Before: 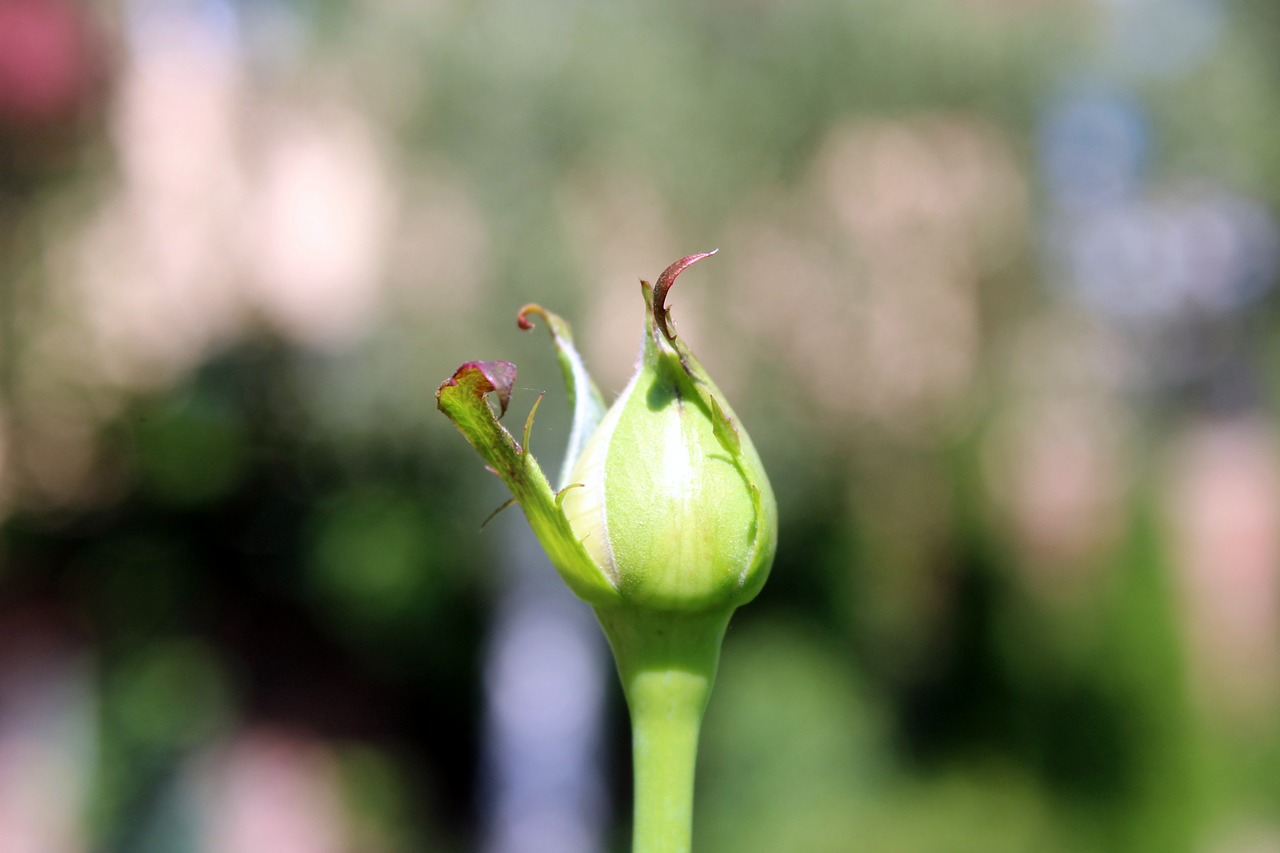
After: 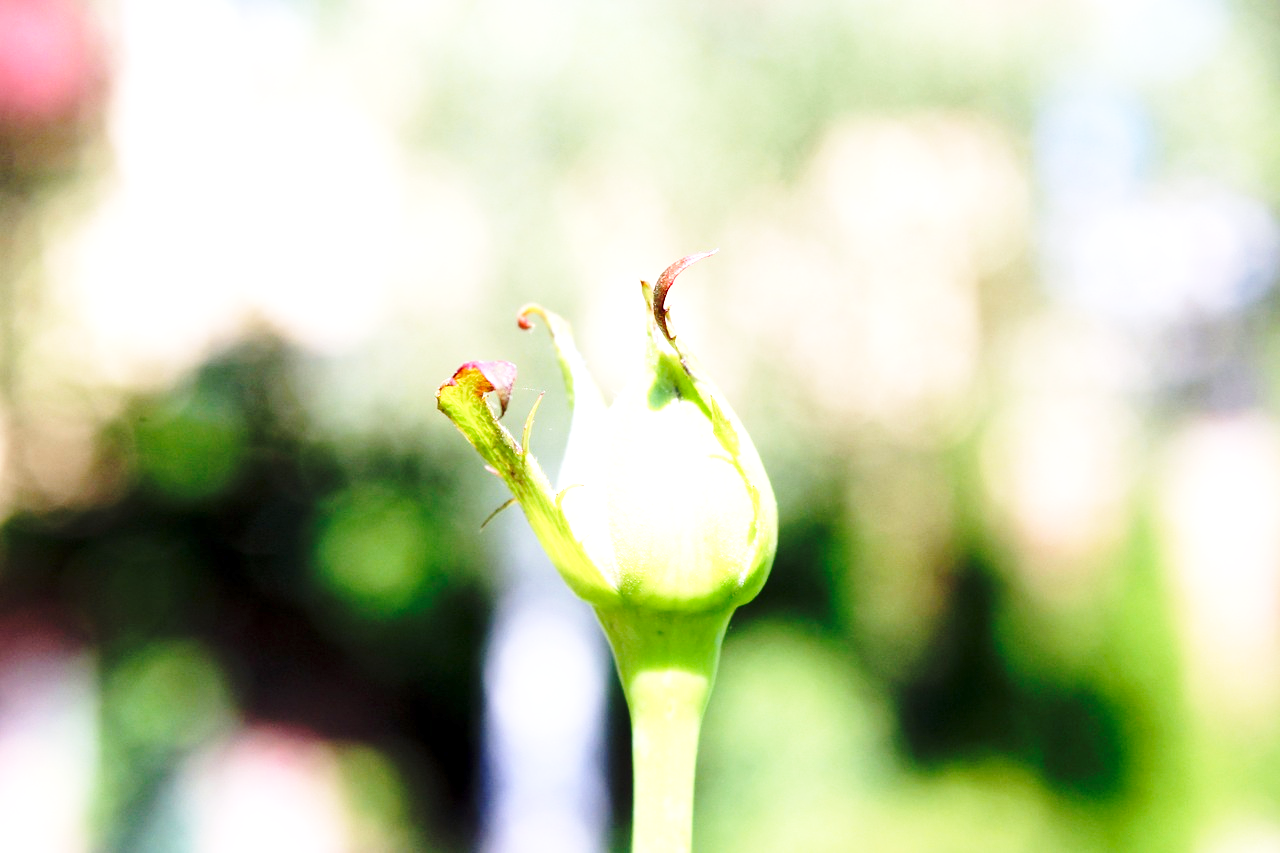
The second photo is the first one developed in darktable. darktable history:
exposure: exposure 1.152 EV, compensate highlight preservation false
base curve: curves: ch0 [(0, 0) (0.036, 0.037) (0.121, 0.228) (0.46, 0.76) (0.859, 0.983) (1, 1)], preserve colors none
